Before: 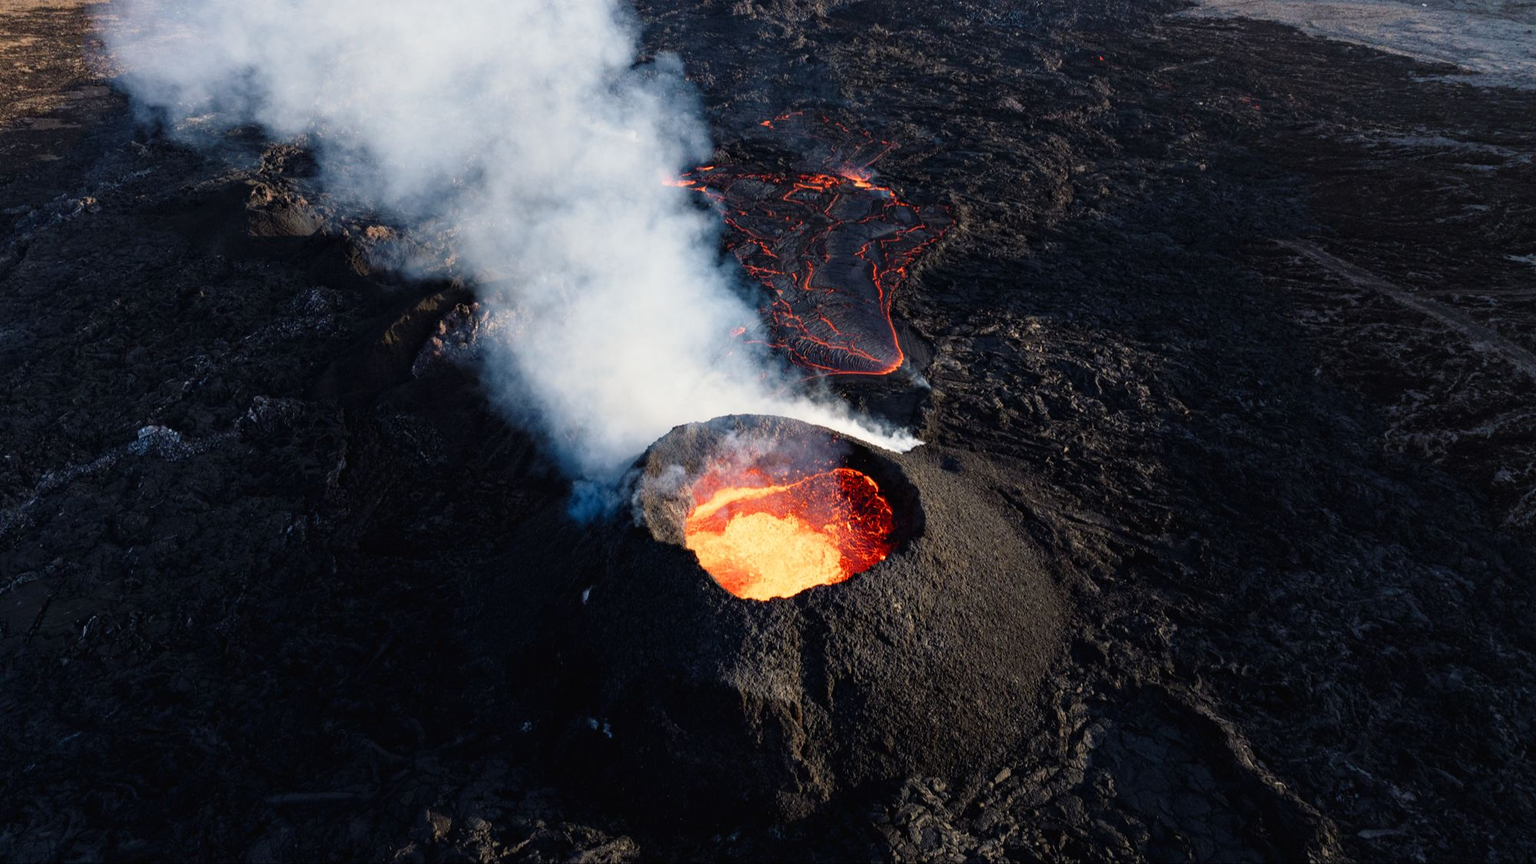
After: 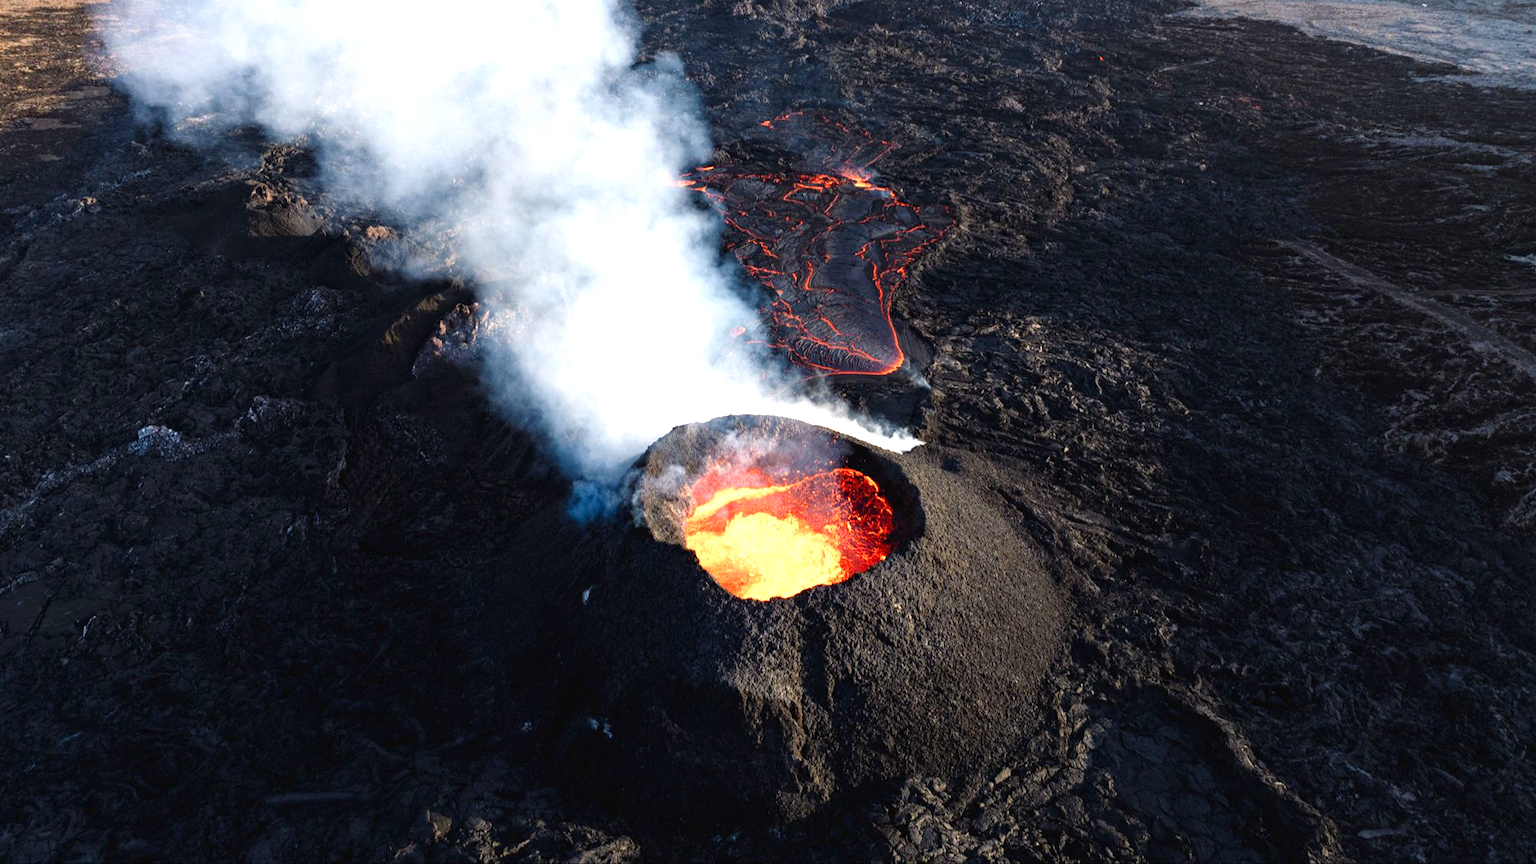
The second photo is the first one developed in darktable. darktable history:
exposure: exposure 0.725 EV, compensate exposure bias true, compensate highlight preservation false
